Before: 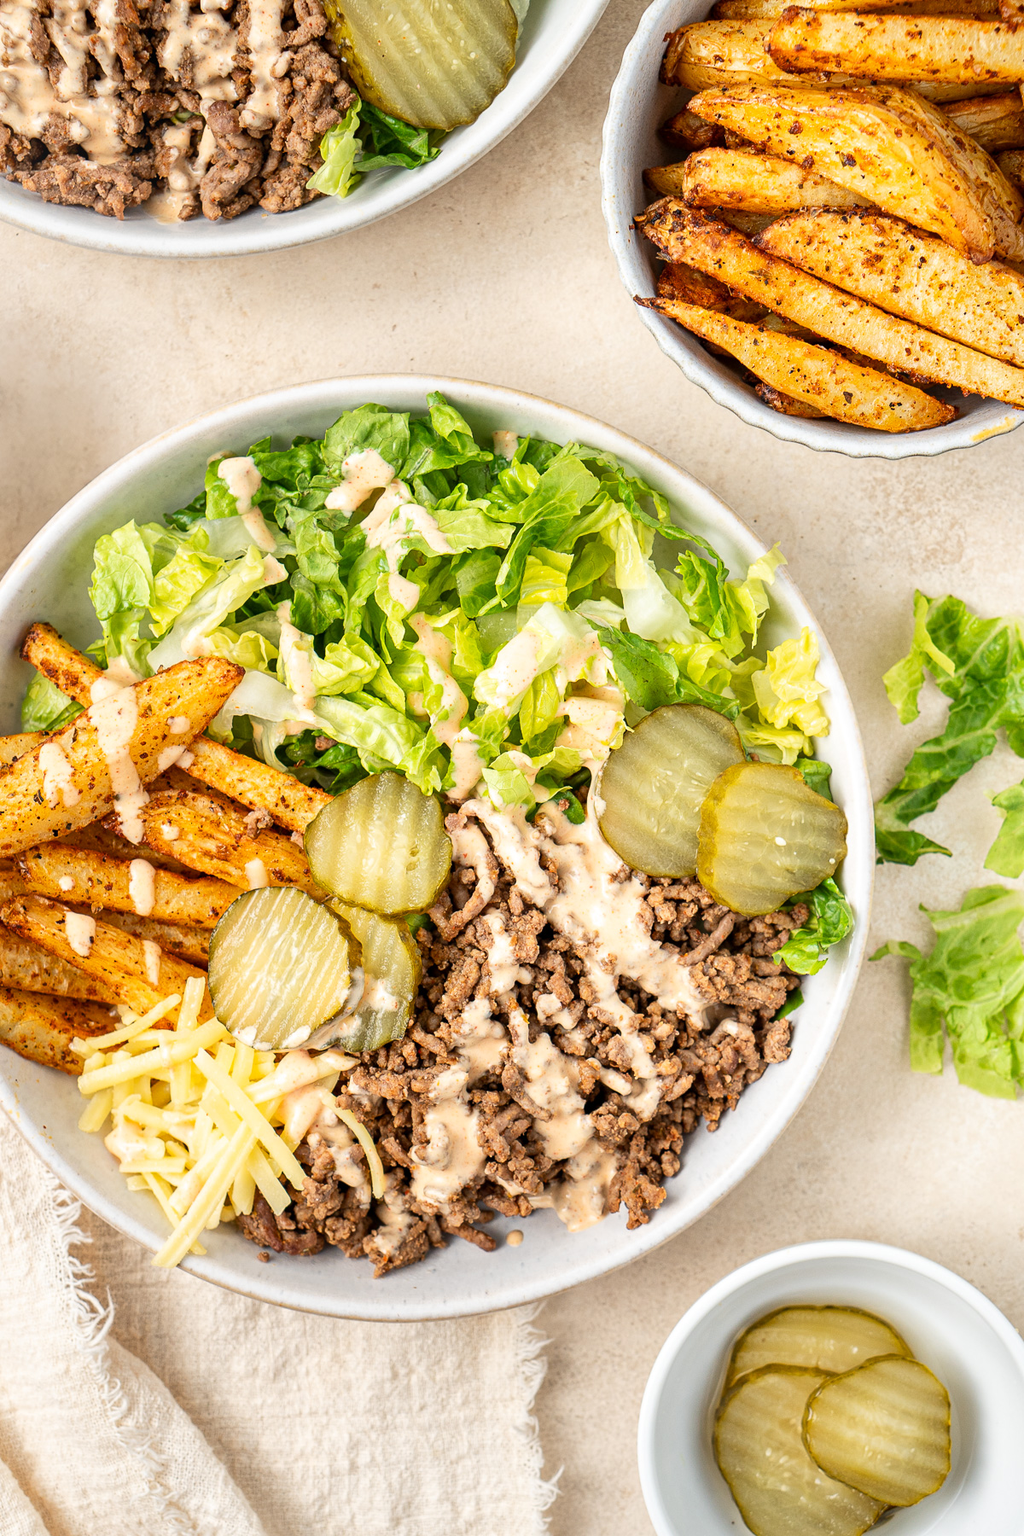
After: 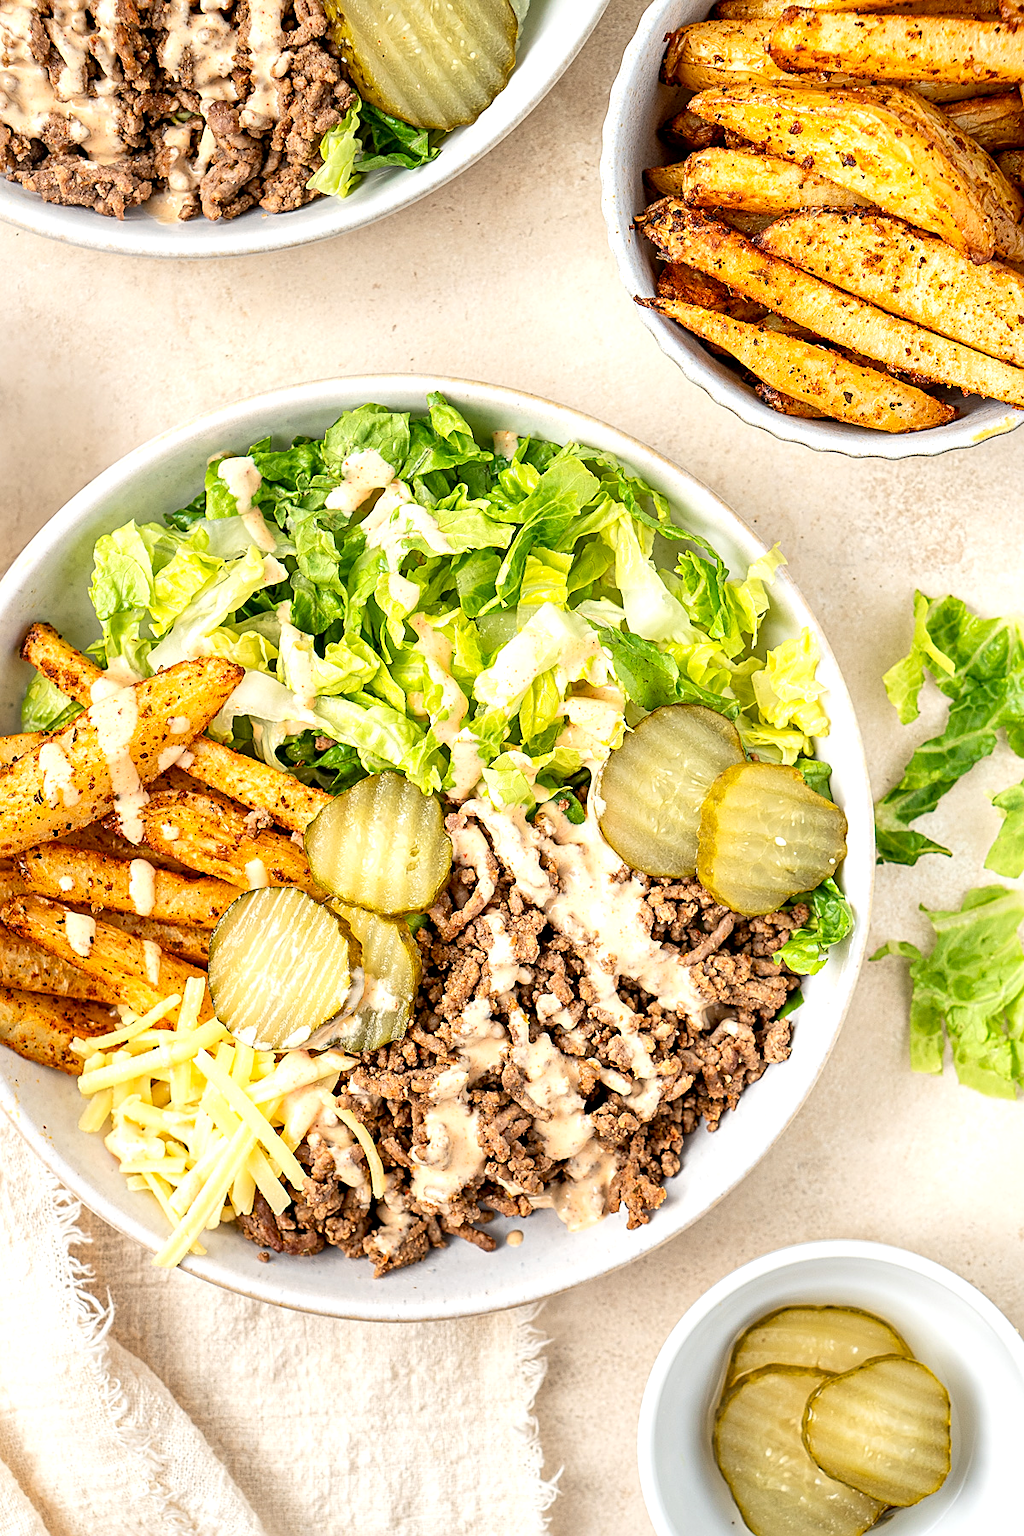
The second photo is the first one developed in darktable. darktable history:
exposure: black level correction 0.005, exposure 0.288 EV, compensate highlight preservation false
sharpen: on, module defaults
